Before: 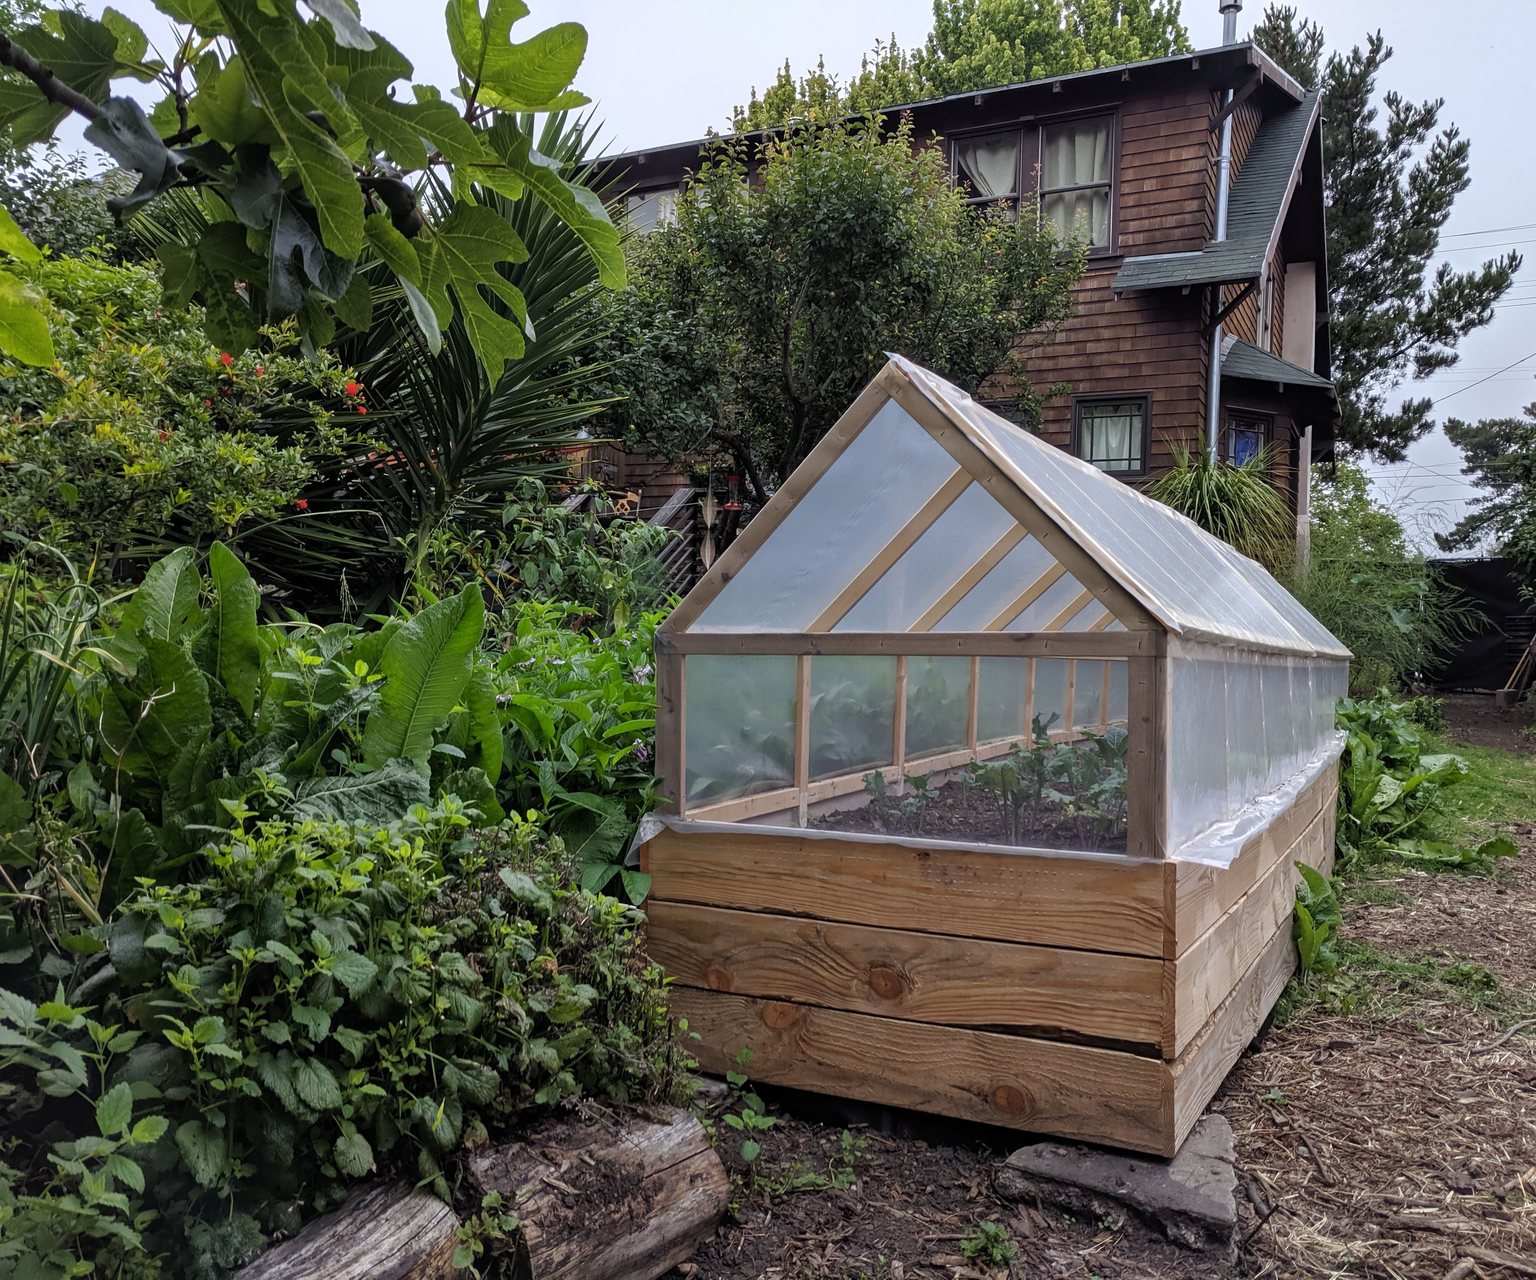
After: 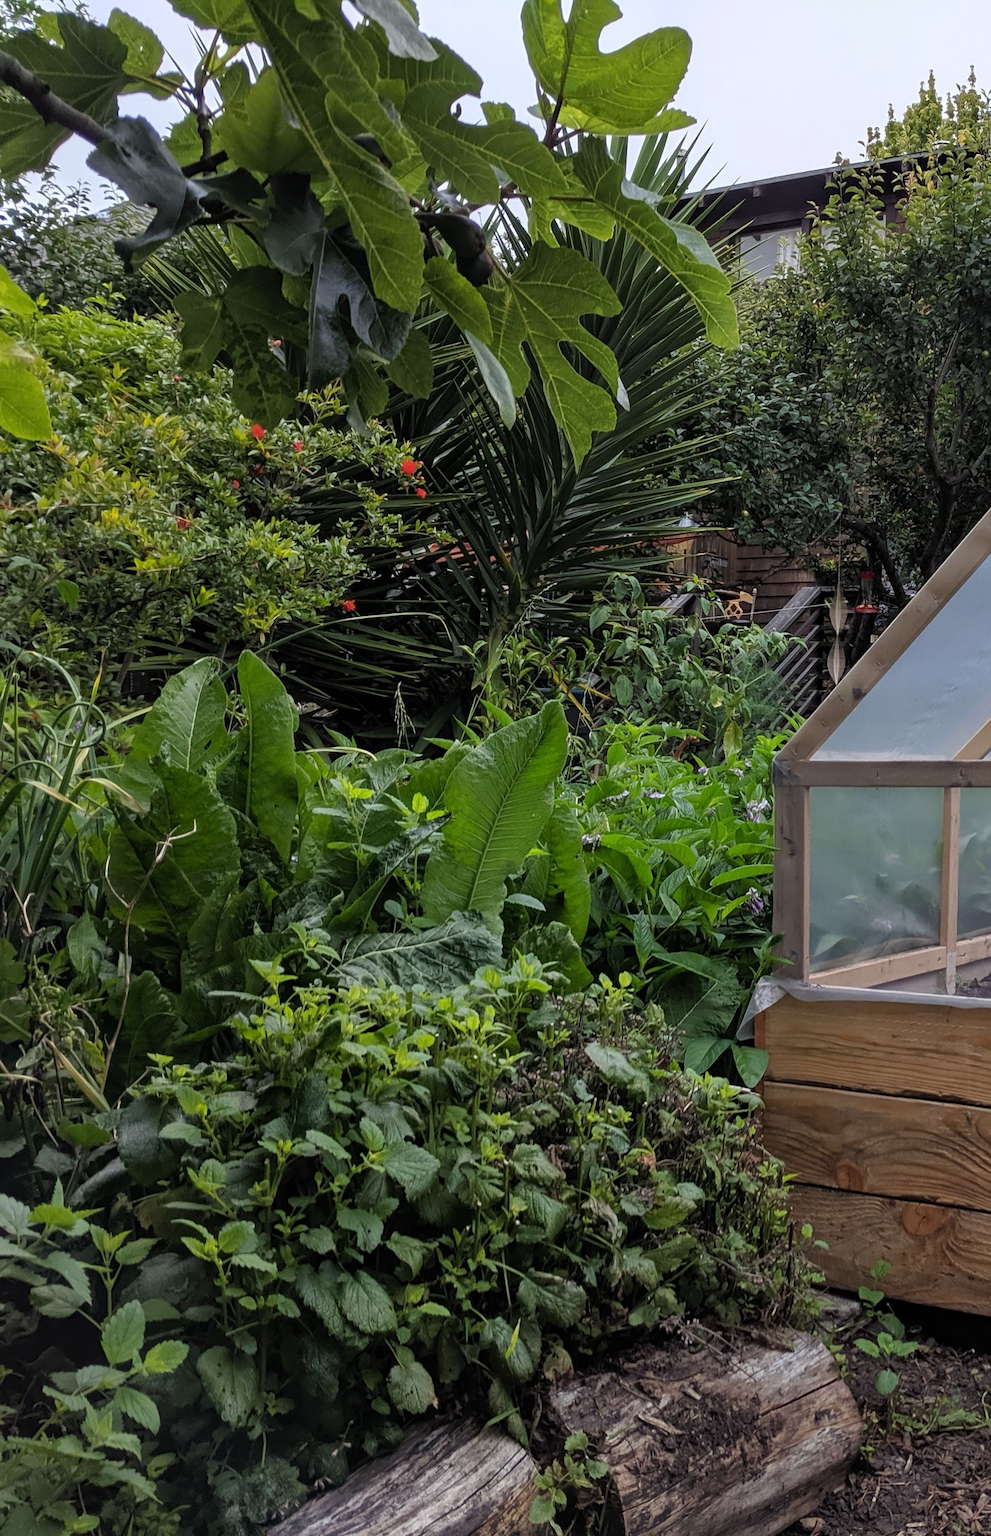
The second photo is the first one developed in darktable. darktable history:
crop: left 0.78%, right 45.467%, bottom 0.079%
